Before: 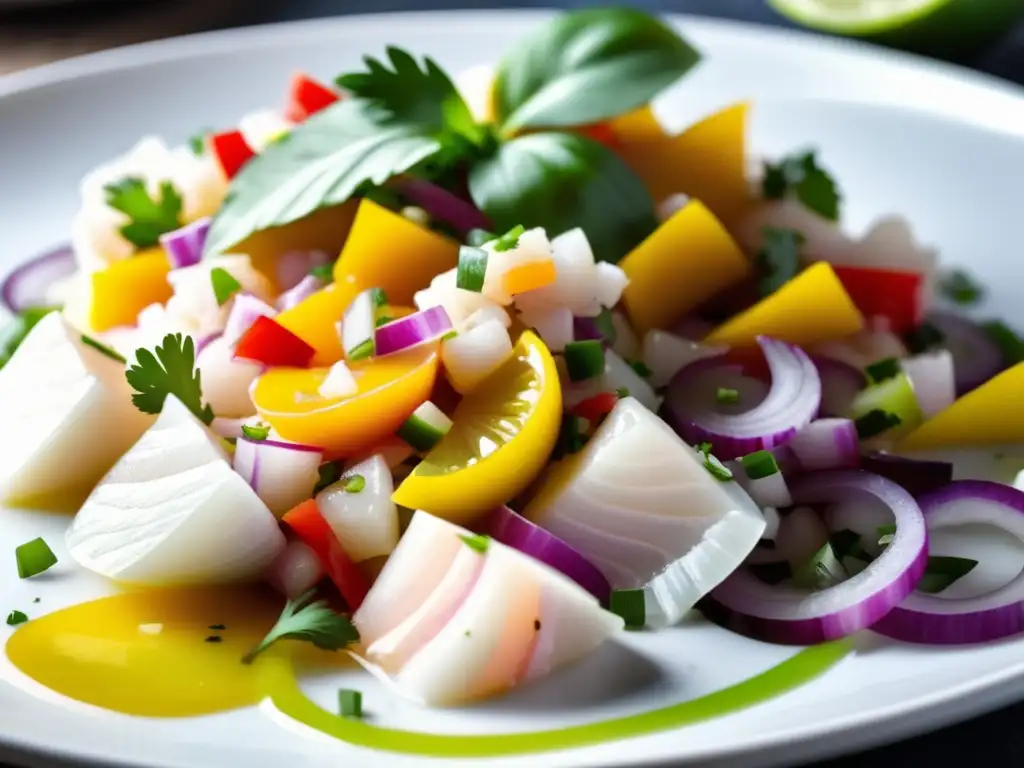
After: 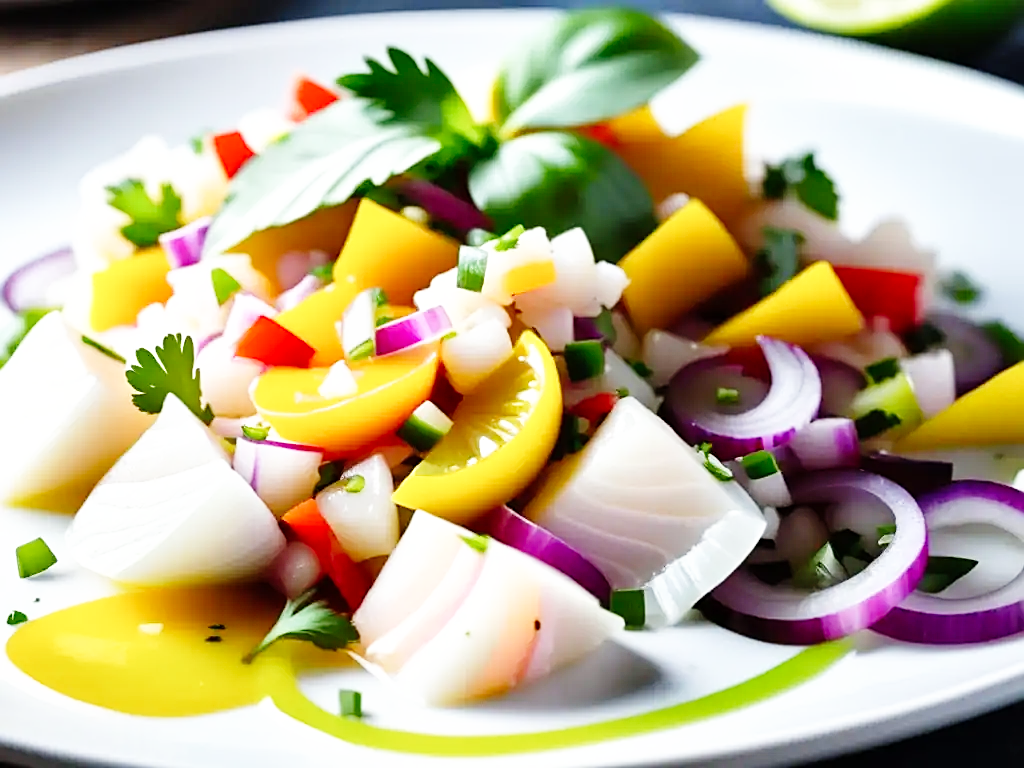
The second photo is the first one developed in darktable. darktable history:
base curve: curves: ch0 [(0, 0) (0.008, 0.007) (0.022, 0.029) (0.048, 0.089) (0.092, 0.197) (0.191, 0.399) (0.275, 0.534) (0.357, 0.65) (0.477, 0.78) (0.542, 0.833) (0.799, 0.973) (1, 1)], preserve colors none
sharpen: on, module defaults
